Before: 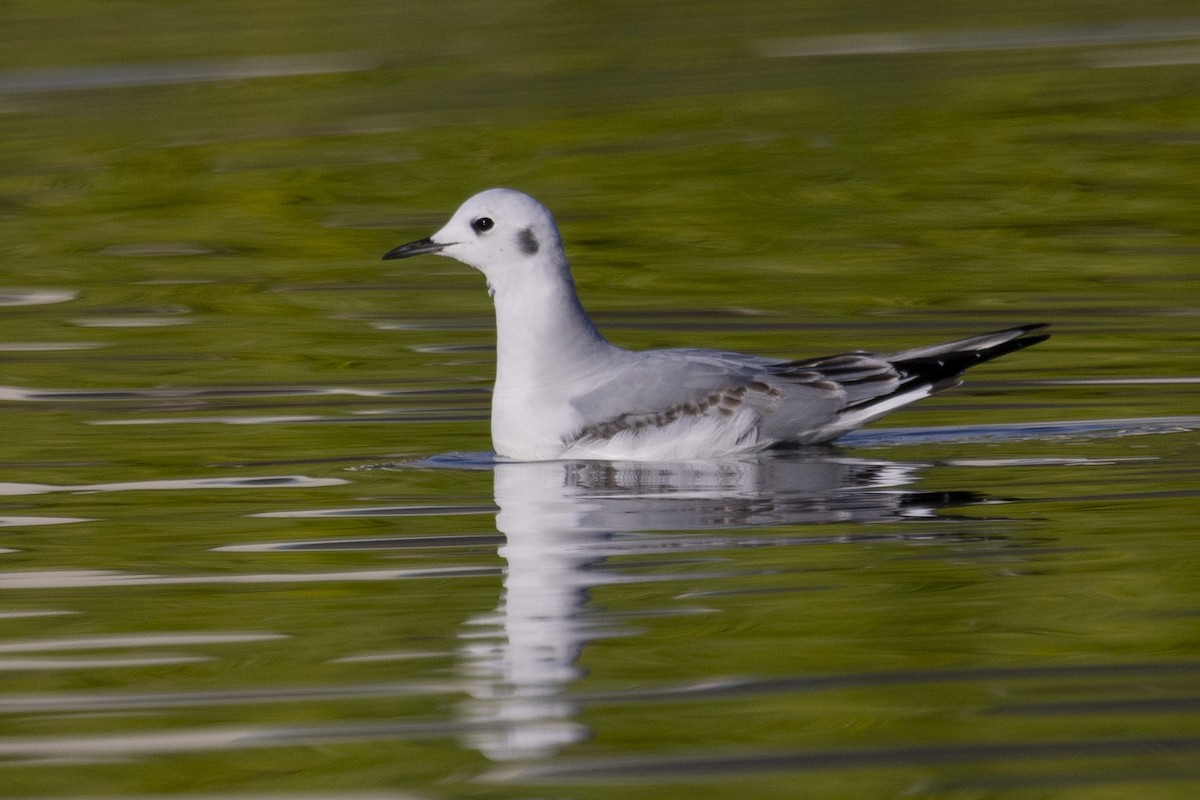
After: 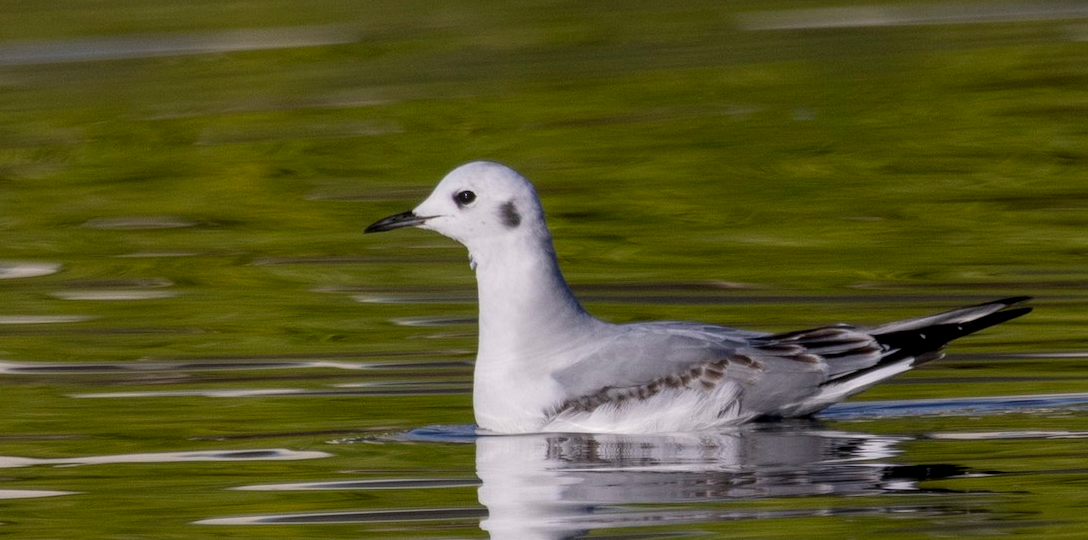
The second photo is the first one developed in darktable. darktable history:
crop: left 1.509%, top 3.452%, right 7.696%, bottom 28.452%
local contrast: on, module defaults
